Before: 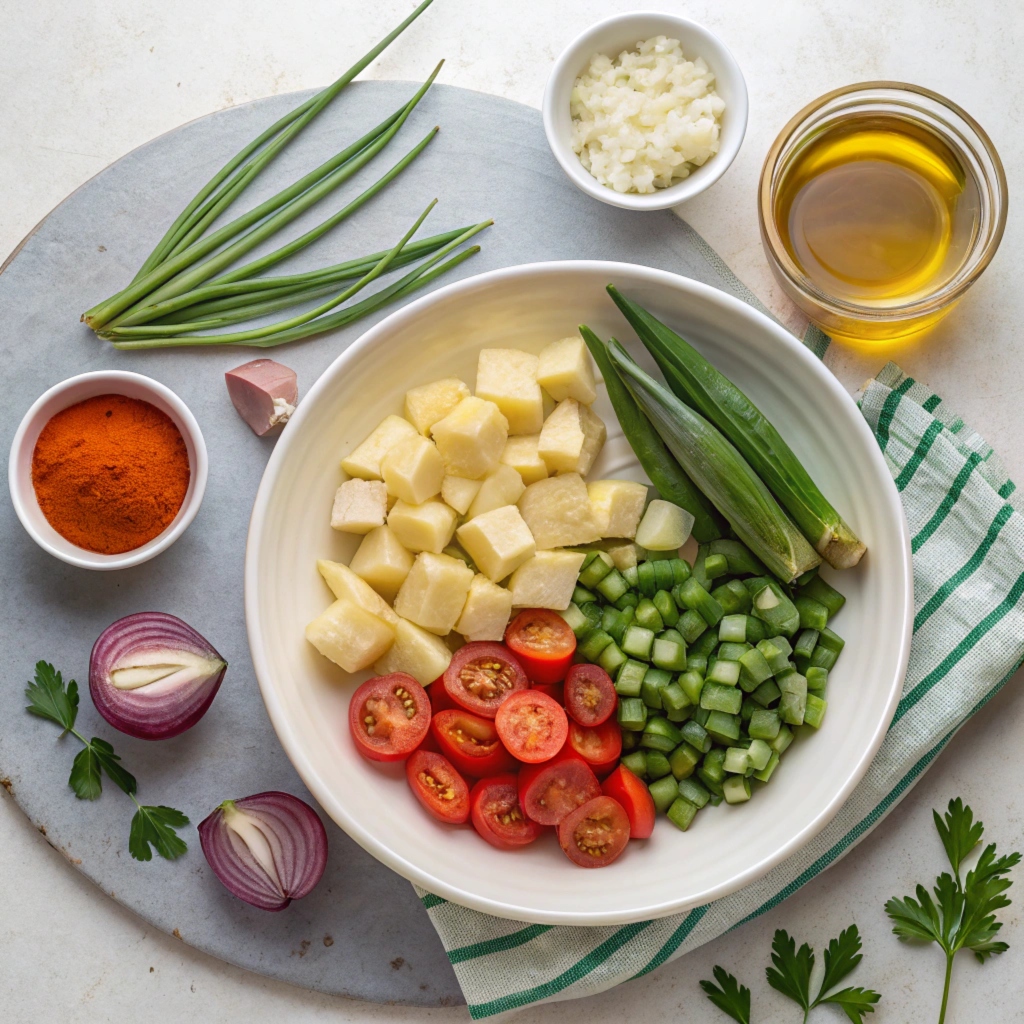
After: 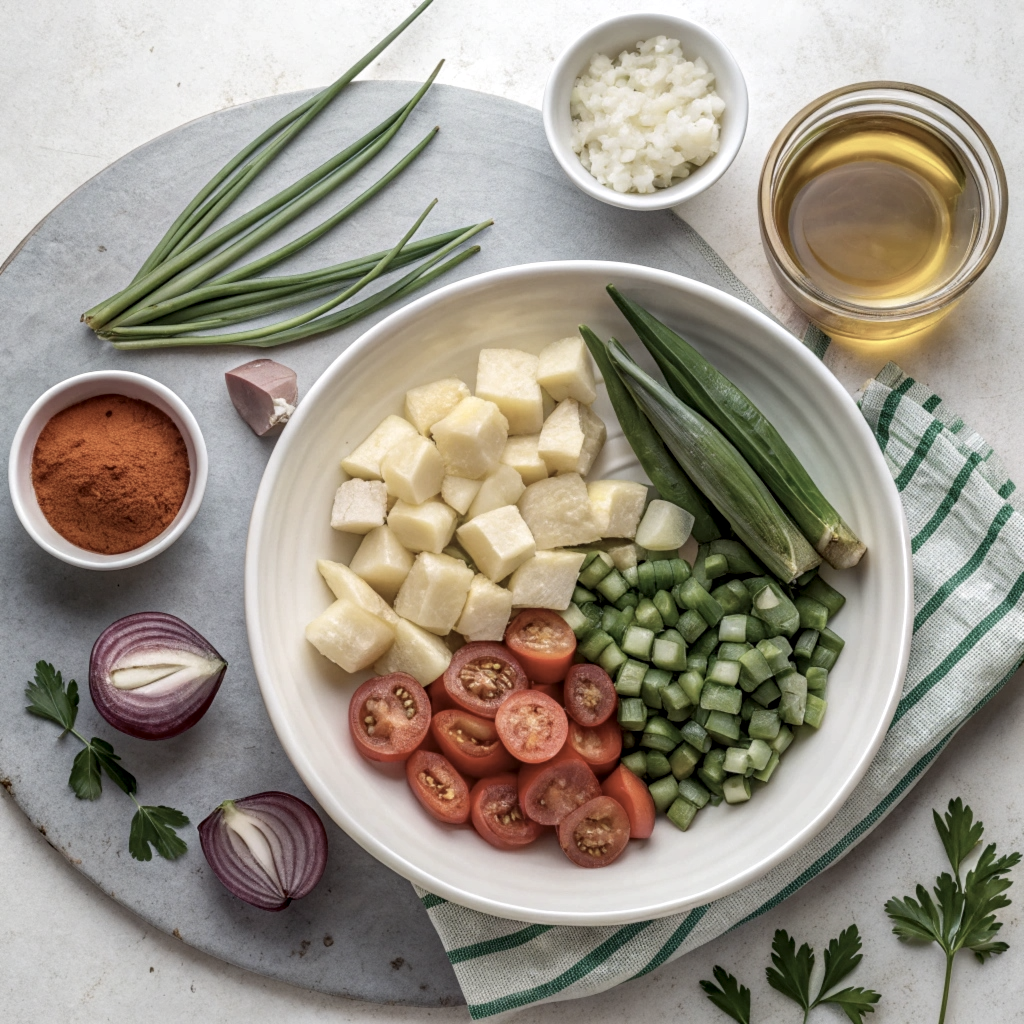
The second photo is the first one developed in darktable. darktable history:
color correction: highlights b* -0.013, saturation 0.588
local contrast: highlights 37%, detail 135%
